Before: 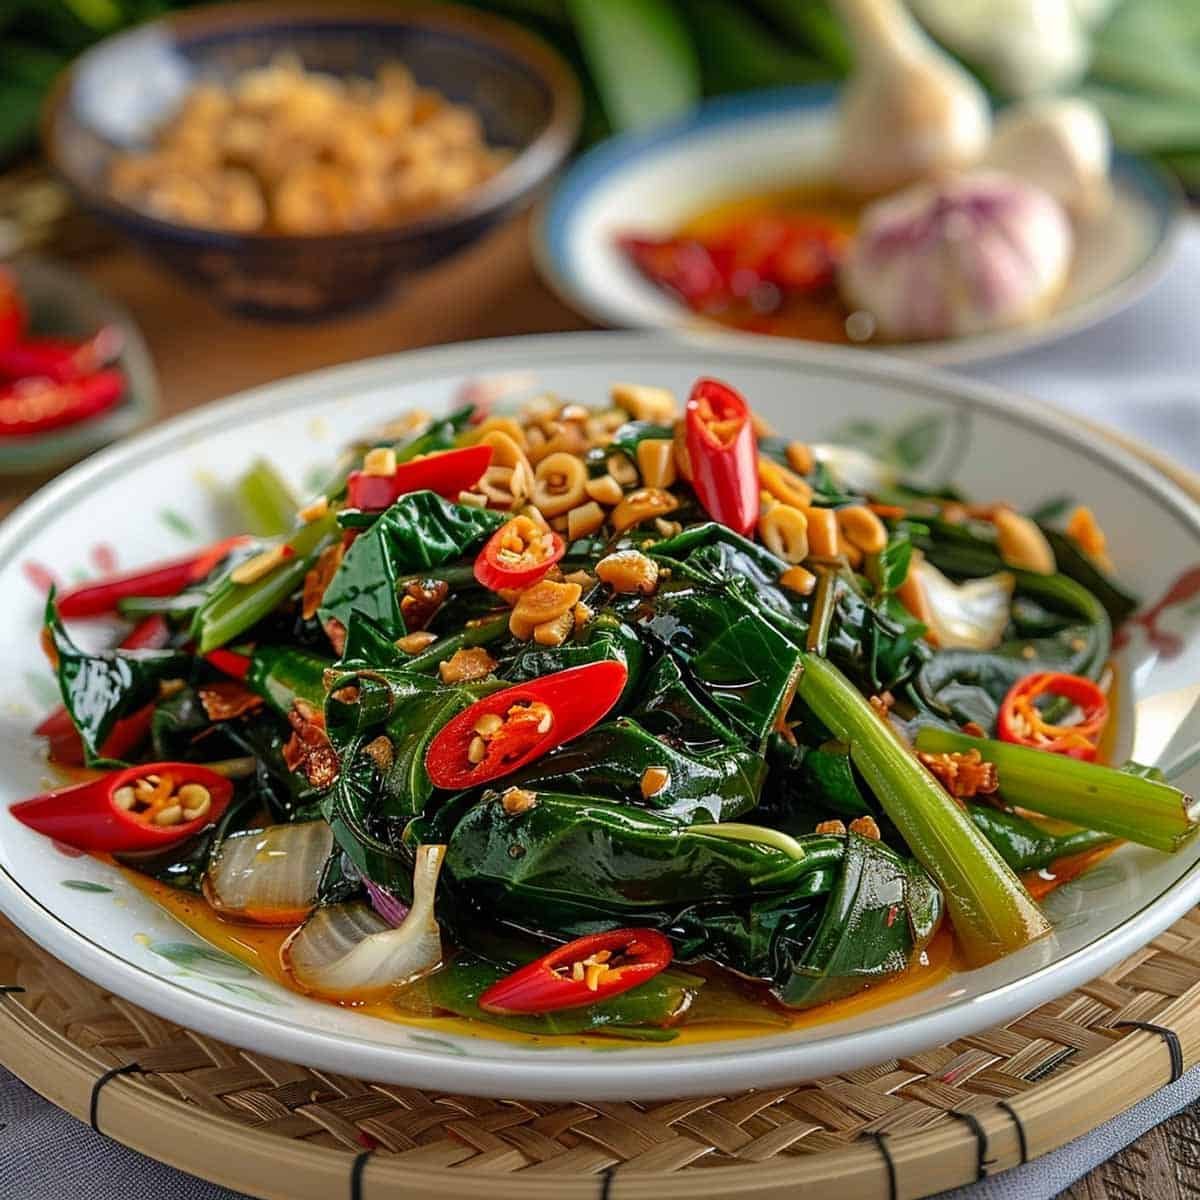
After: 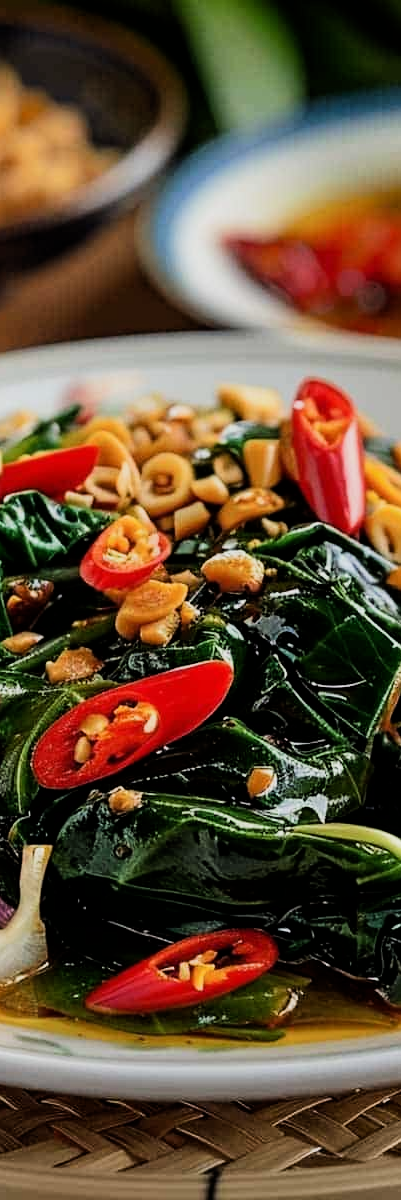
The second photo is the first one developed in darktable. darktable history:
crop: left 32.904%, right 33.625%
filmic rgb: black relative exposure -5.05 EV, white relative exposure 3.97 EV, hardness 2.88, contrast 1.402, highlights saturation mix -30.22%, contrast in shadows safe
